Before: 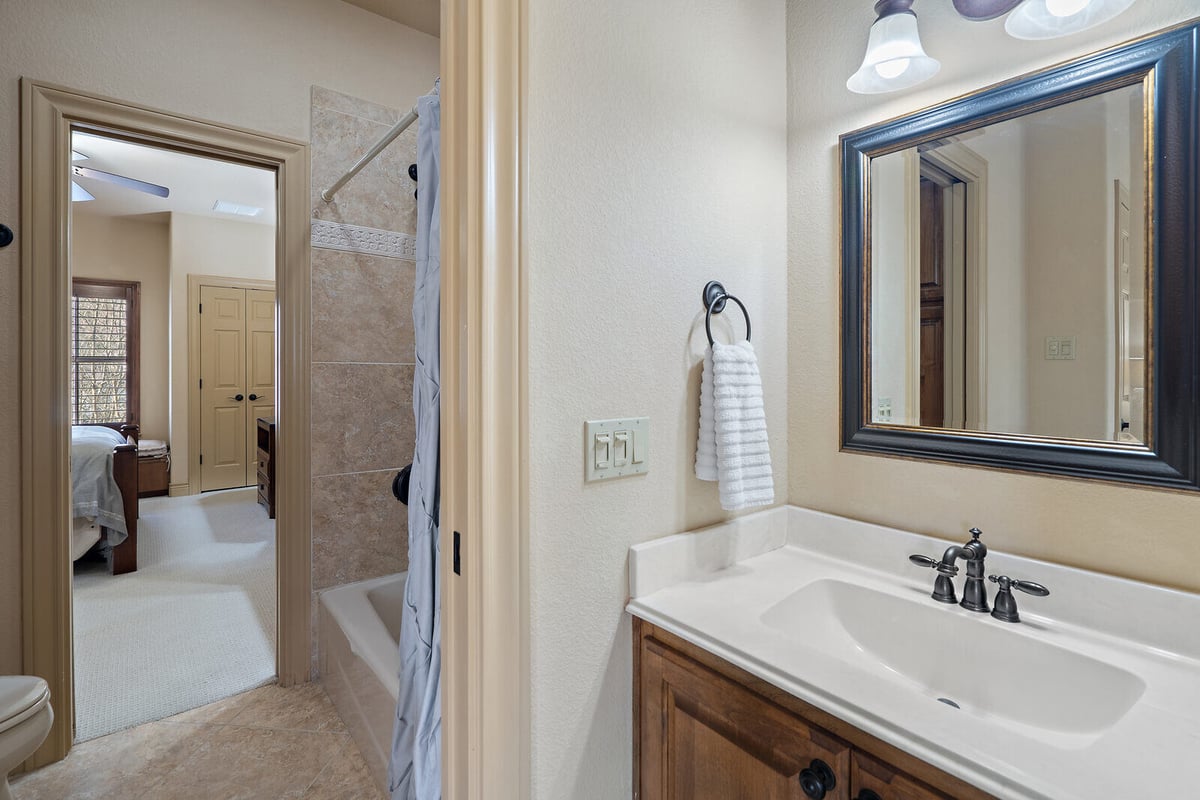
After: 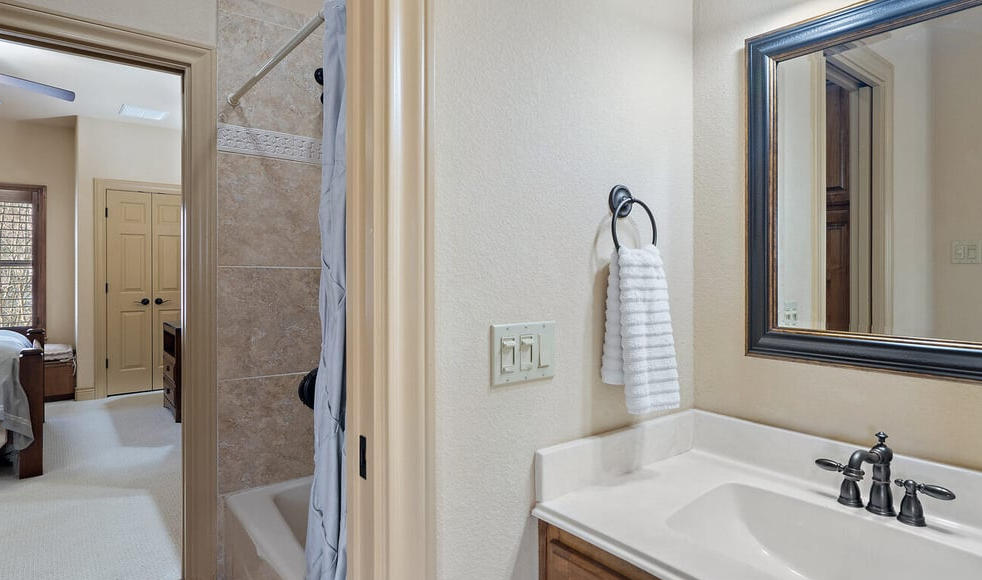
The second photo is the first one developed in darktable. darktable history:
crop: left 7.909%, top 12.038%, right 10.254%, bottom 15.399%
